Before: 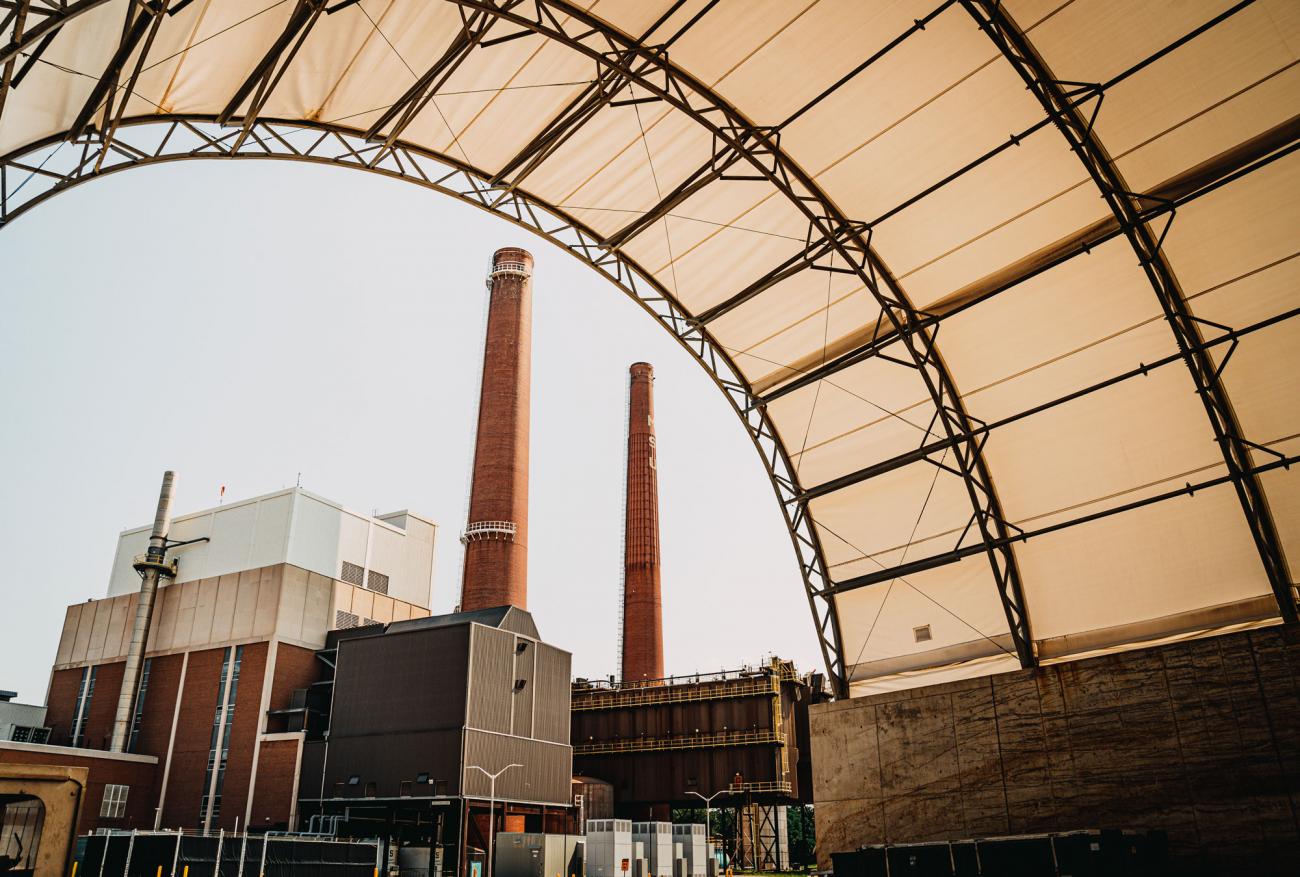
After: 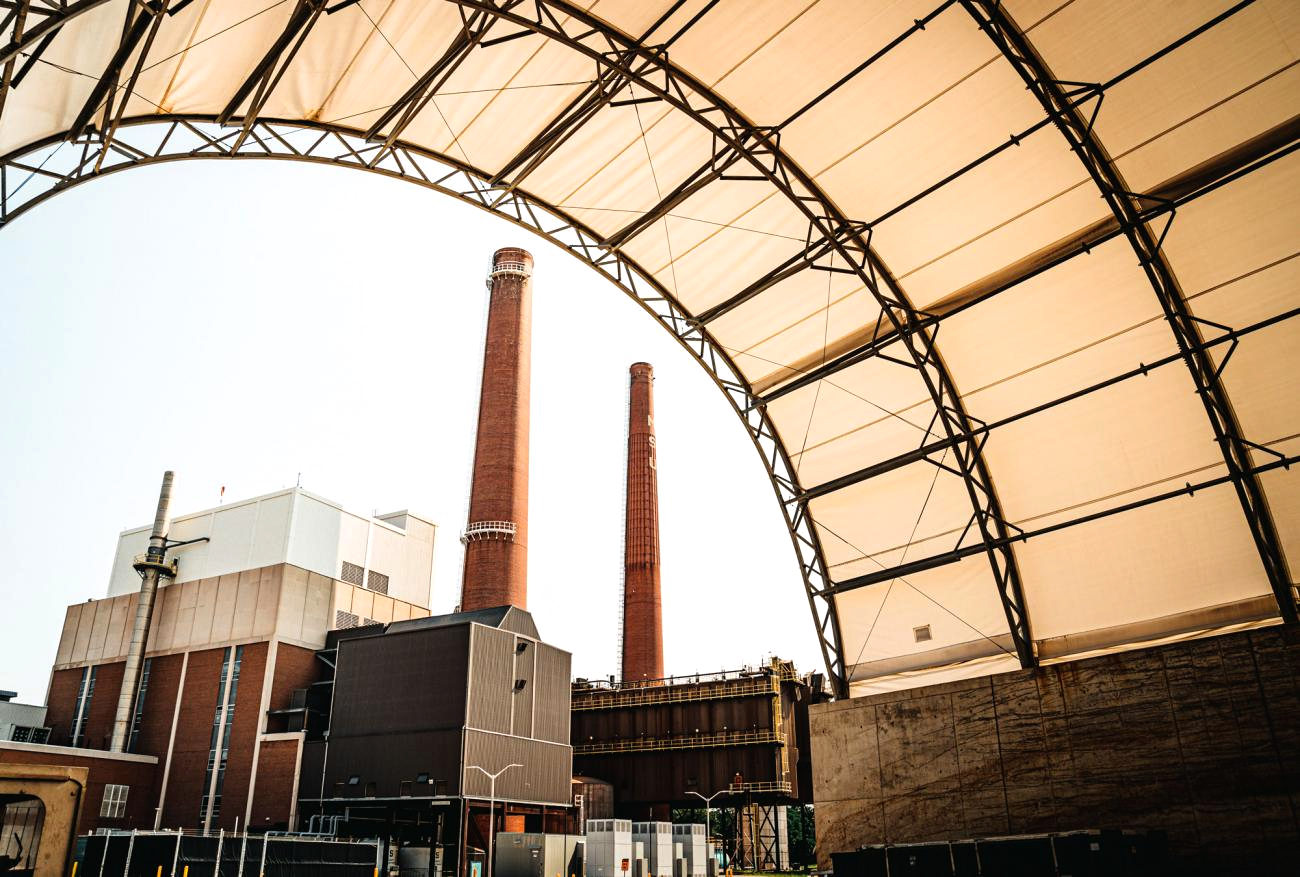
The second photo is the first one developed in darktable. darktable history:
tone equalizer: -8 EV -0.391 EV, -7 EV -0.387 EV, -6 EV -0.325 EV, -5 EV -0.242 EV, -3 EV 0.257 EV, -2 EV 0.357 EV, -1 EV 0.383 EV, +0 EV 0.432 EV
